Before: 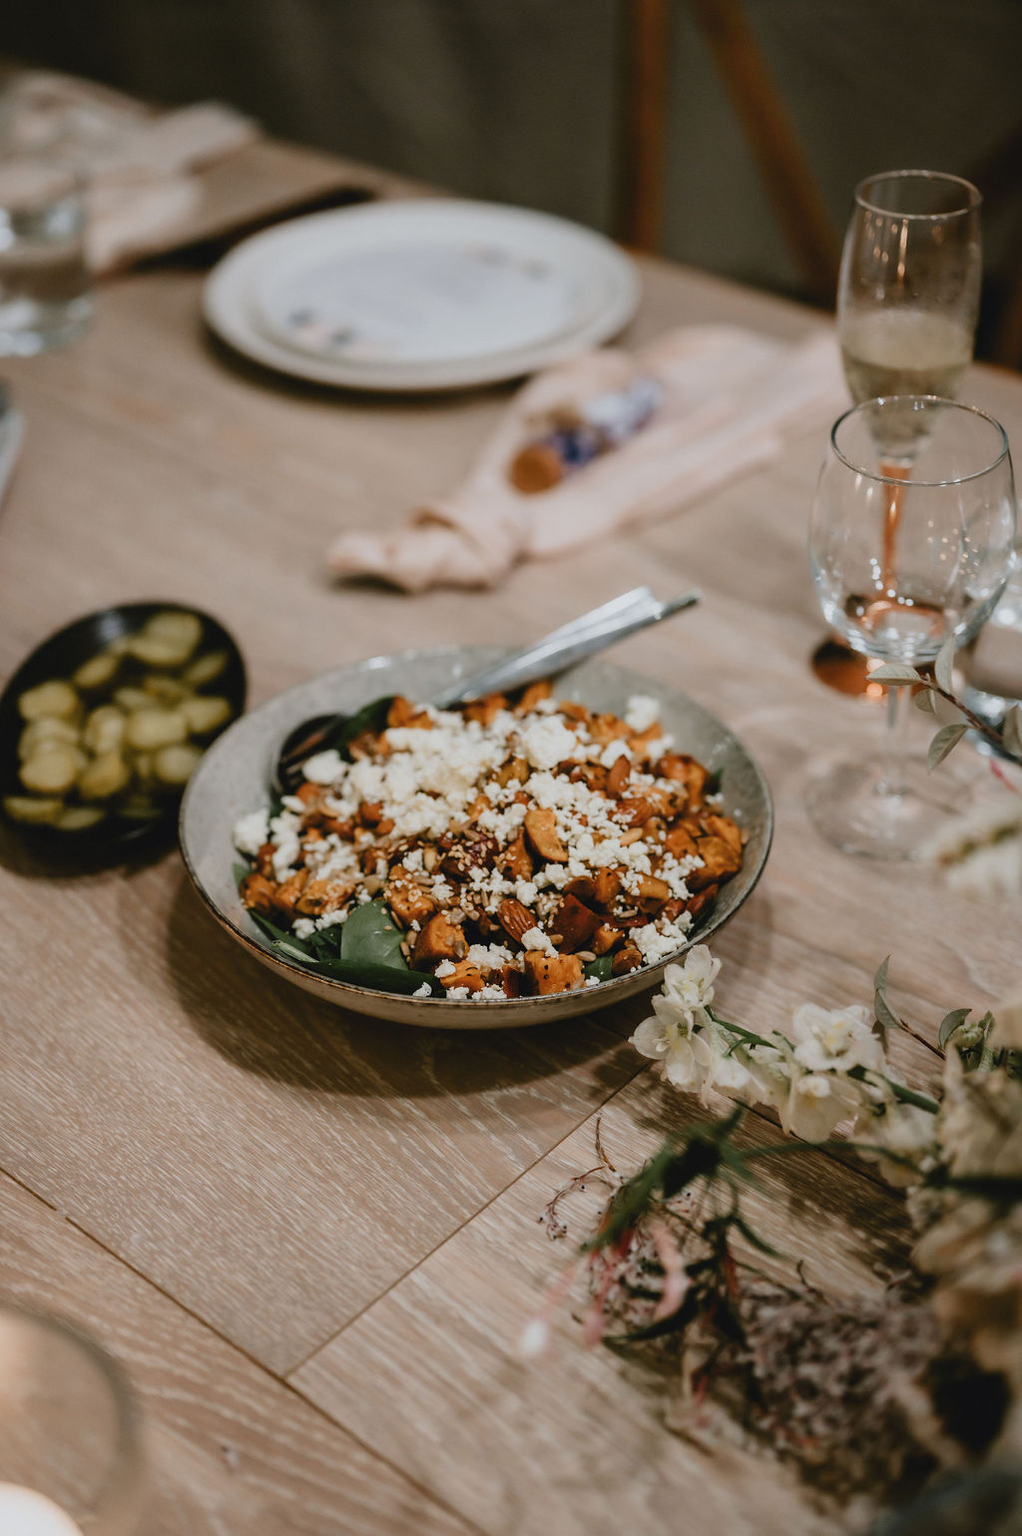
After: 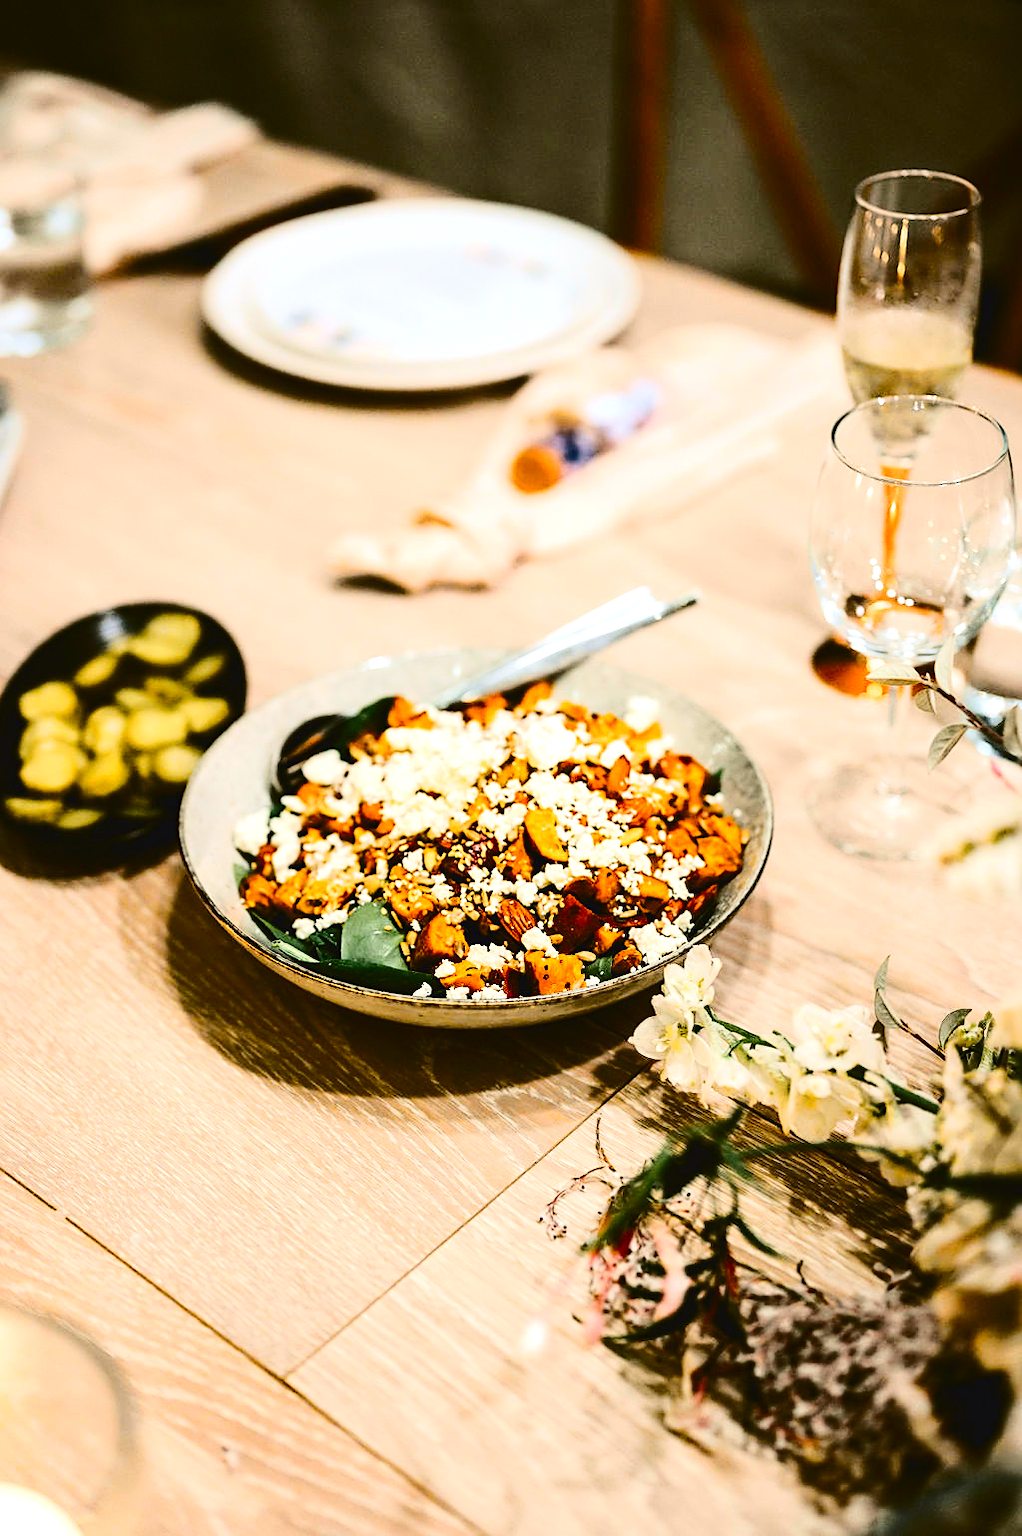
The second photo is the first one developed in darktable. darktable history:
color zones: curves: ch1 [(0, 0.513) (0.143, 0.524) (0.286, 0.511) (0.429, 0.506) (0.571, 0.503) (0.714, 0.503) (0.857, 0.508) (1, 0.513)]
contrast brightness saturation: contrast 0.195, brightness -0.111, saturation 0.102
tone curve: curves: ch0 [(0, 0.011) (0.104, 0.085) (0.236, 0.234) (0.398, 0.507) (0.498, 0.621) (0.65, 0.757) (0.835, 0.883) (1, 0.961)]; ch1 [(0, 0) (0.353, 0.344) (0.43, 0.401) (0.479, 0.476) (0.502, 0.502) (0.54, 0.542) (0.602, 0.613) (0.638, 0.668) (0.693, 0.727) (1, 1)]; ch2 [(0, 0) (0.34, 0.314) (0.434, 0.43) (0.5, 0.506) (0.521, 0.54) (0.54, 0.56) (0.595, 0.613) (0.644, 0.729) (1, 1)], color space Lab, independent channels, preserve colors none
exposure: black level correction 0, exposure 1.331 EV, compensate exposure bias true, compensate highlight preservation false
sharpen: on, module defaults
